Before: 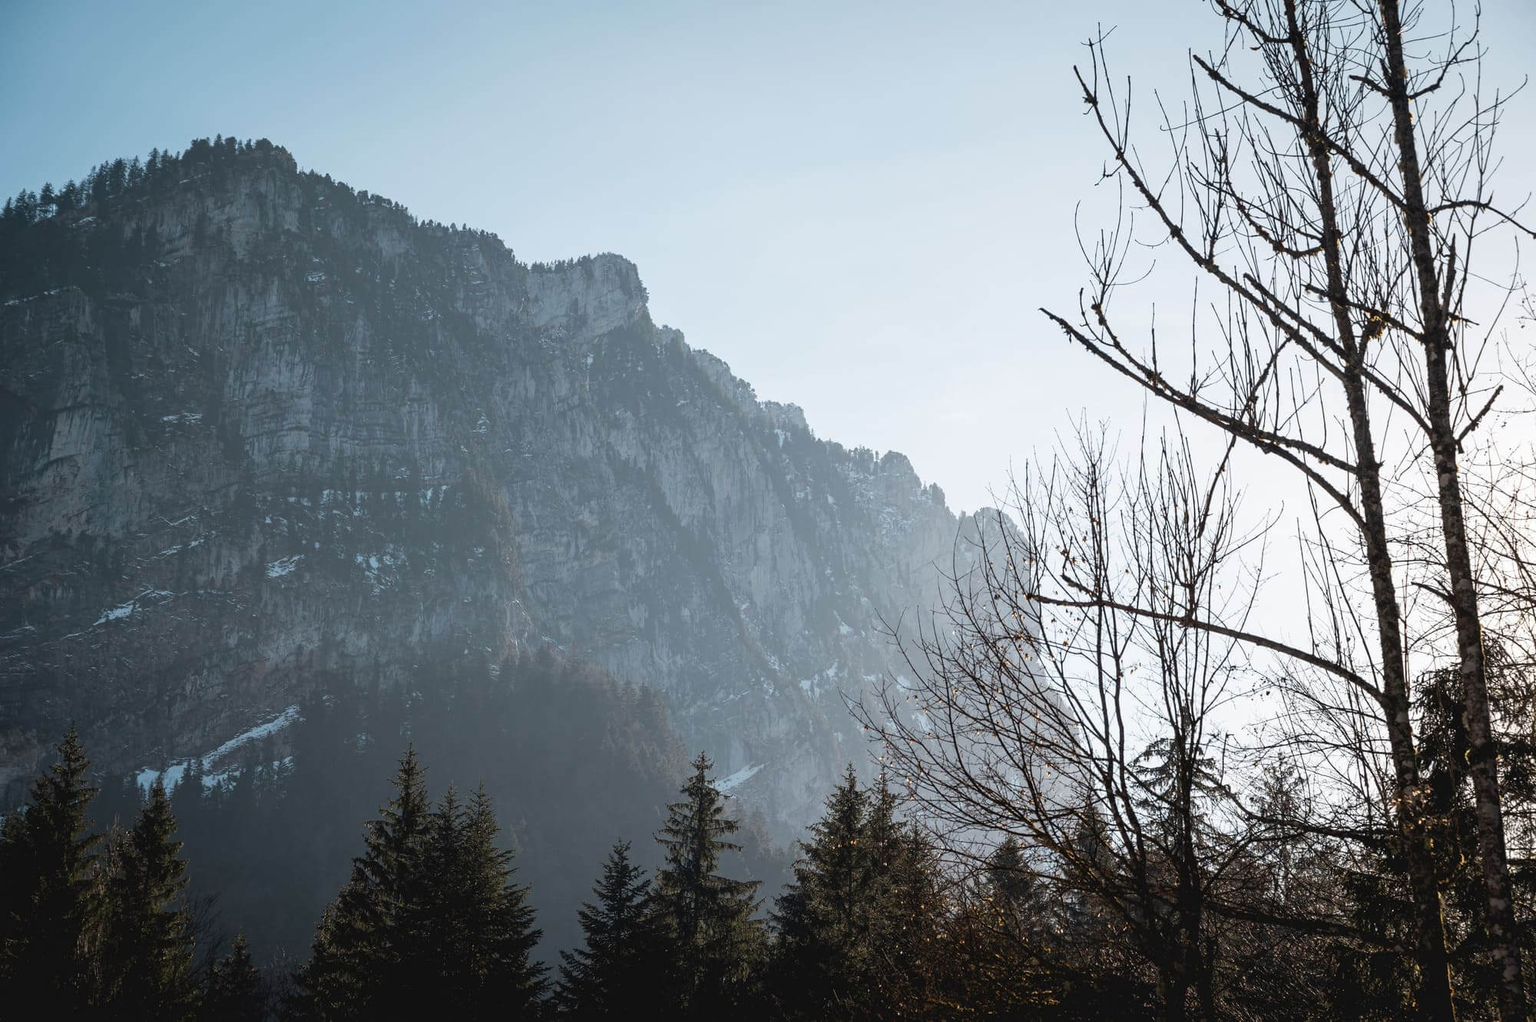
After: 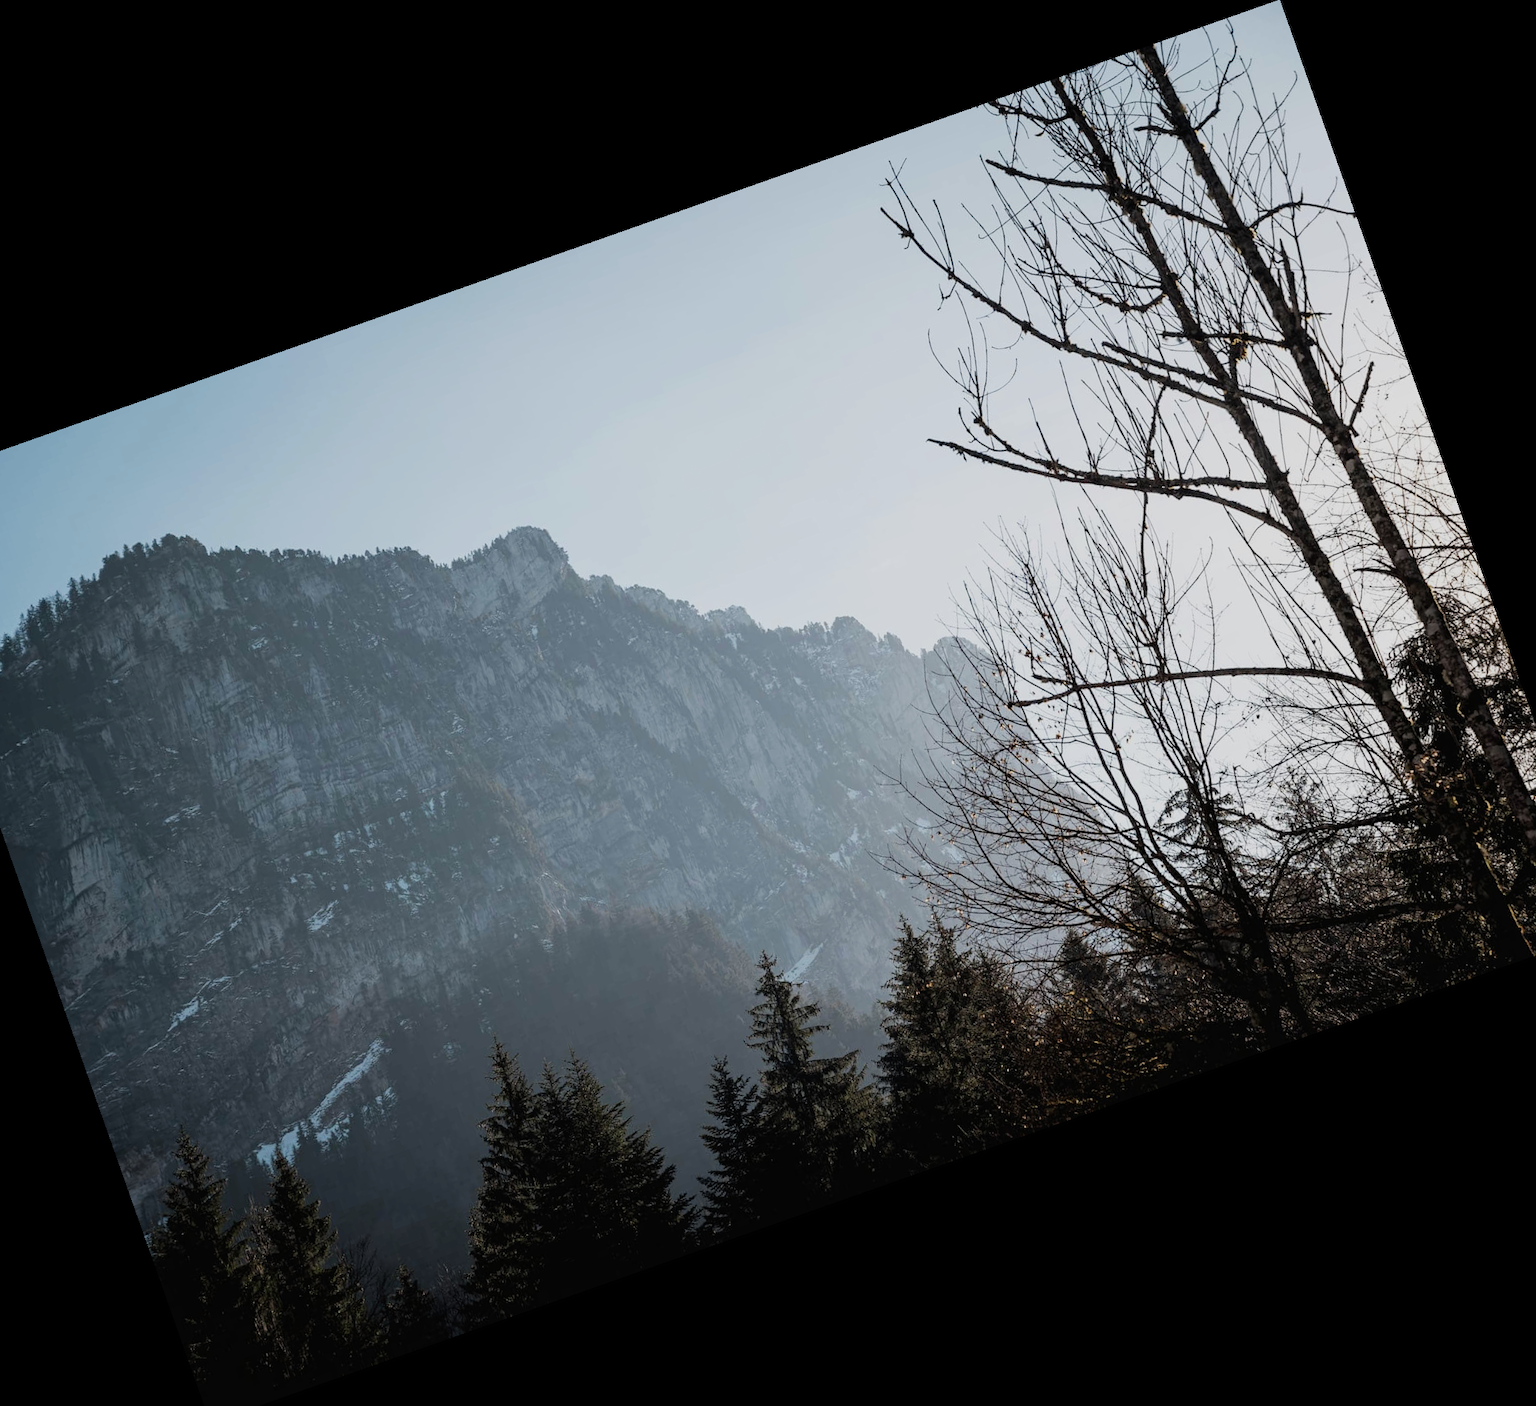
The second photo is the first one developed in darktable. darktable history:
crop and rotate: angle 19.43°, left 6.812%, right 4.125%, bottom 1.087%
filmic rgb: white relative exposure 3.8 EV, hardness 4.35
